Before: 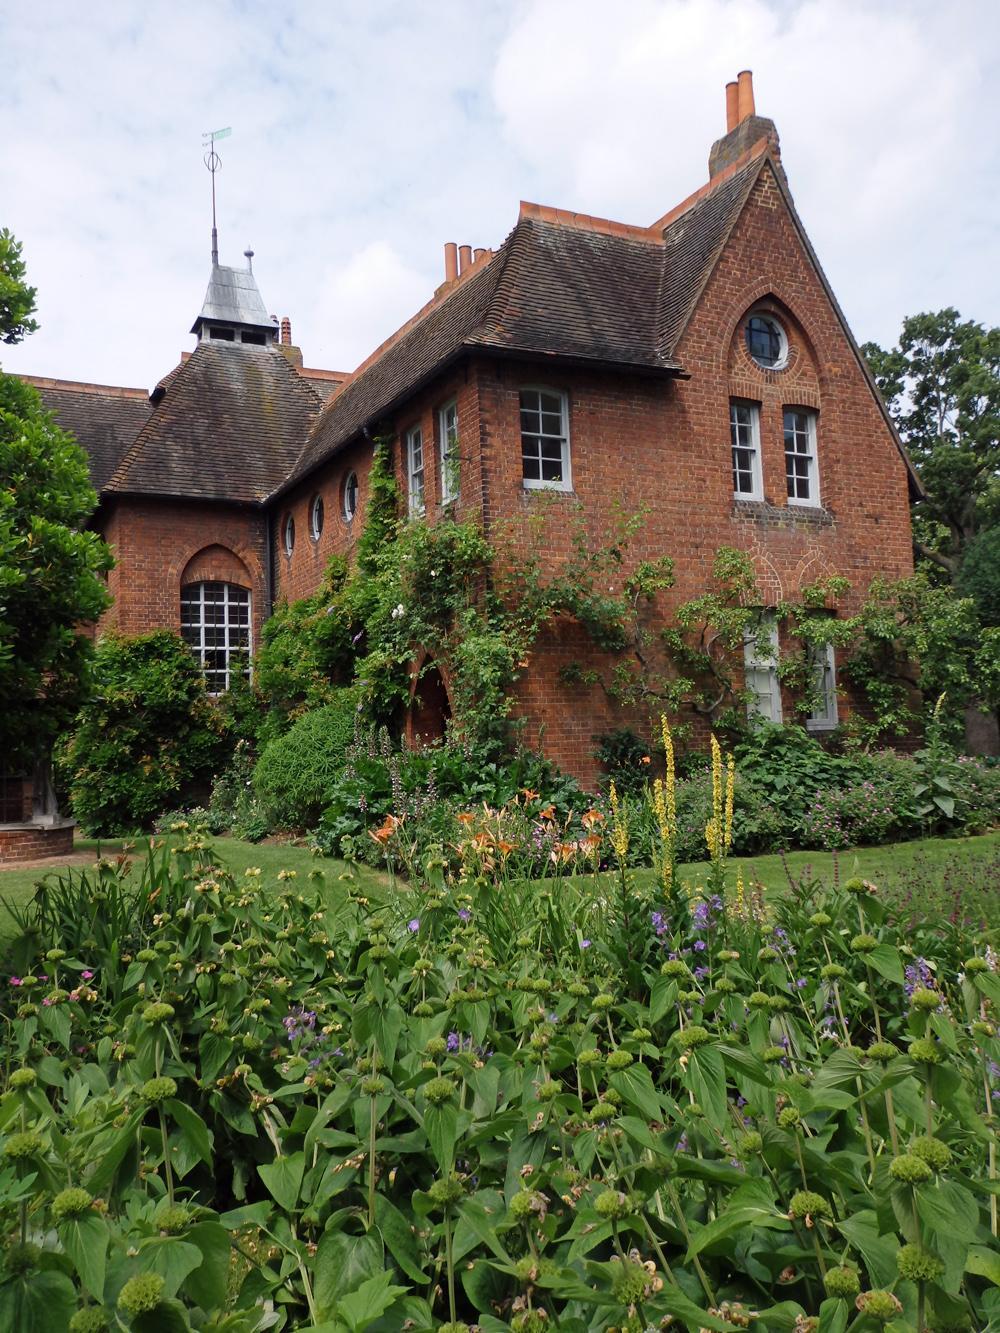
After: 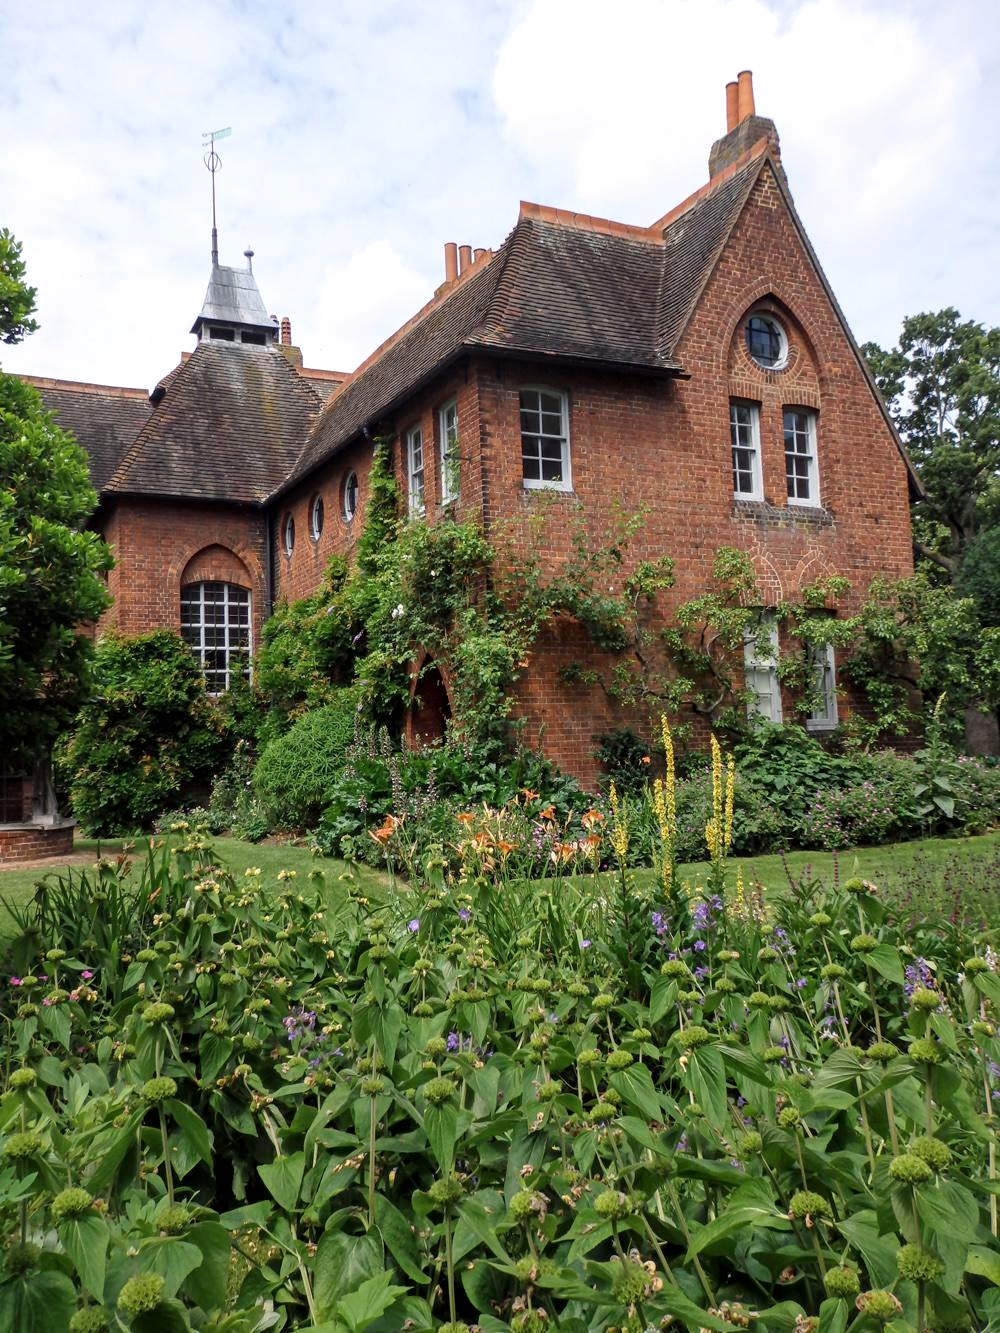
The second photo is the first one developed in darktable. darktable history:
local contrast: on, module defaults
exposure: exposure 0.2 EV, compensate highlight preservation false
